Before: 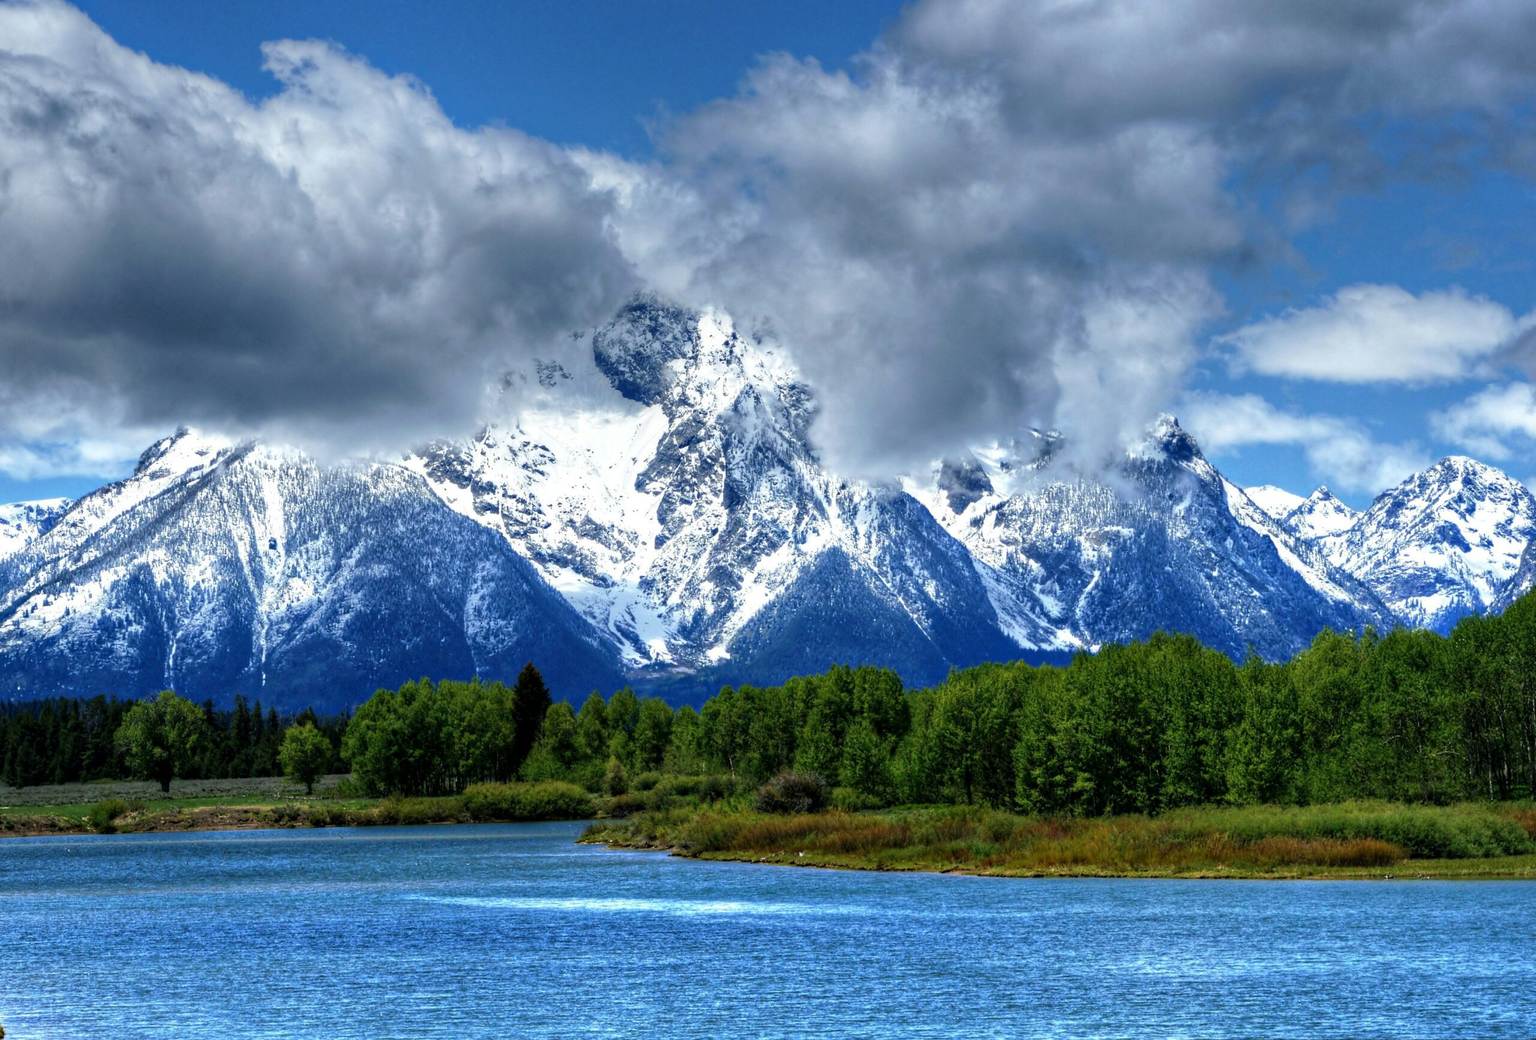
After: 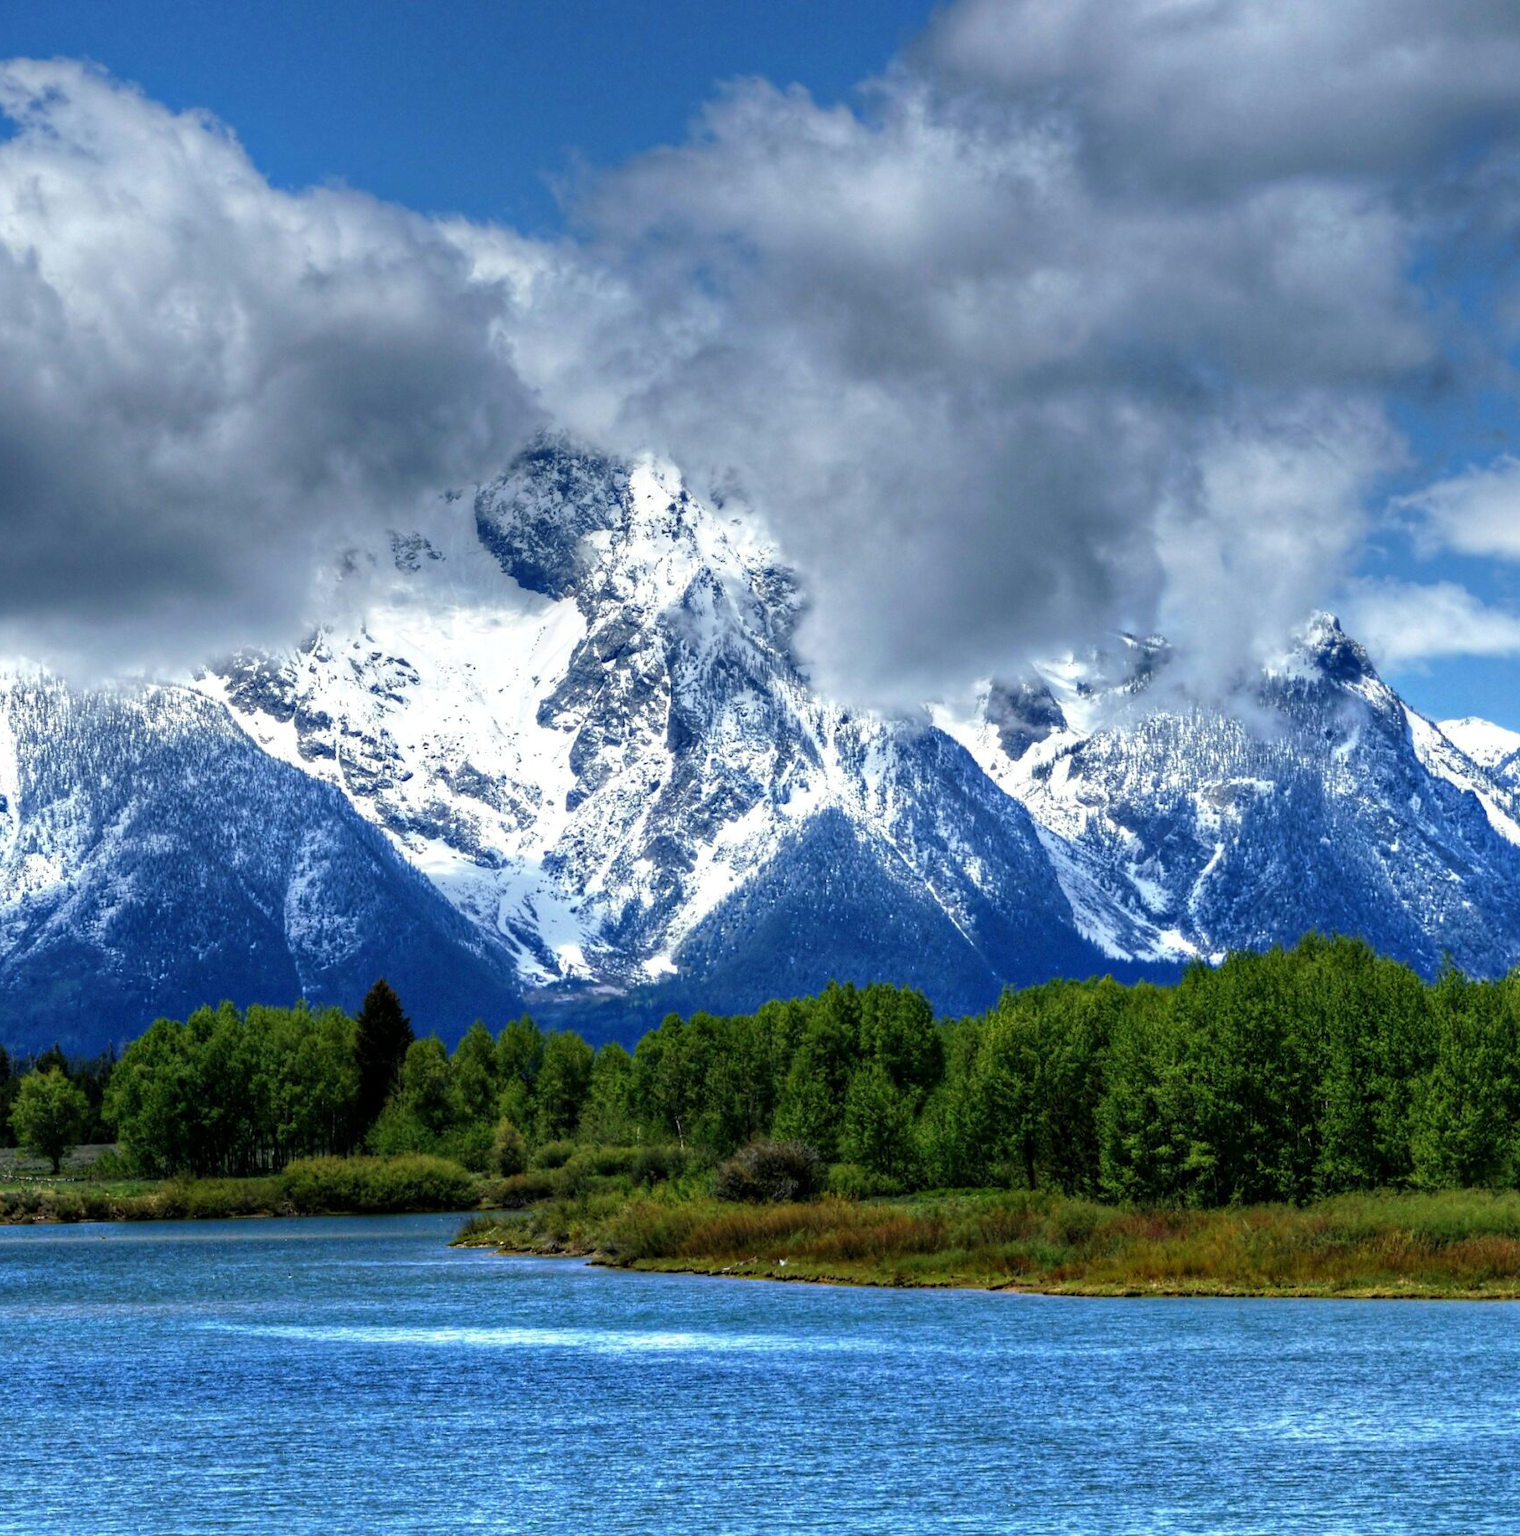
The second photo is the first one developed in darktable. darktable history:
tone equalizer: edges refinement/feathering 500, mask exposure compensation -1.57 EV, preserve details no
crop and rotate: left 17.717%, right 15.314%
